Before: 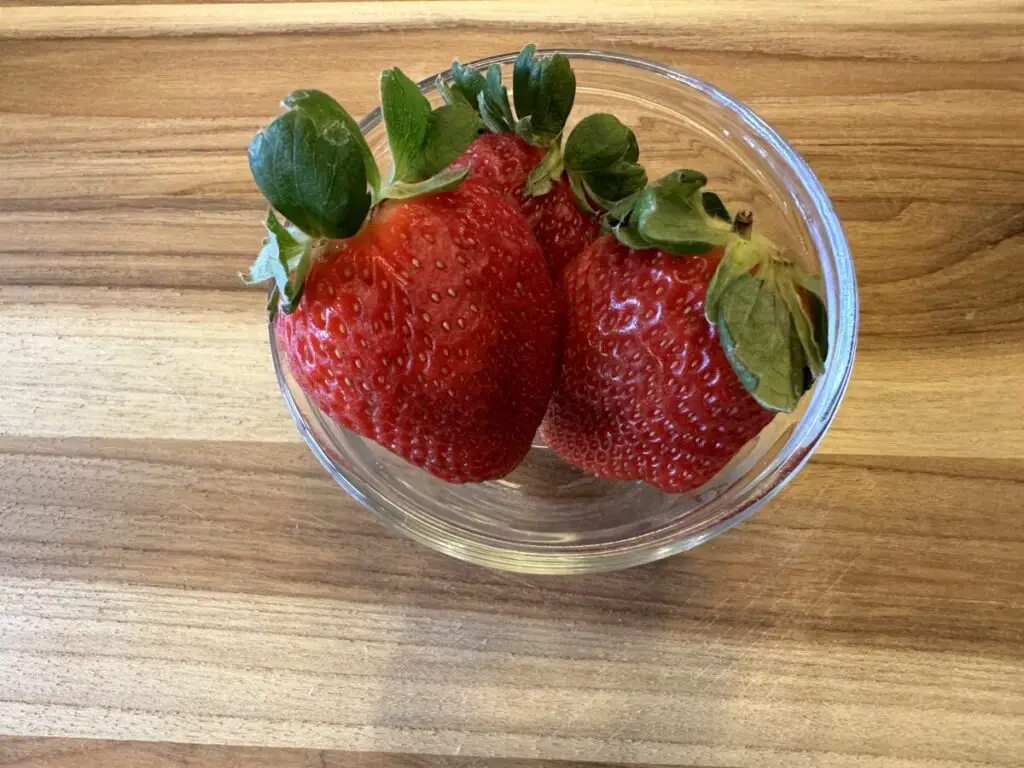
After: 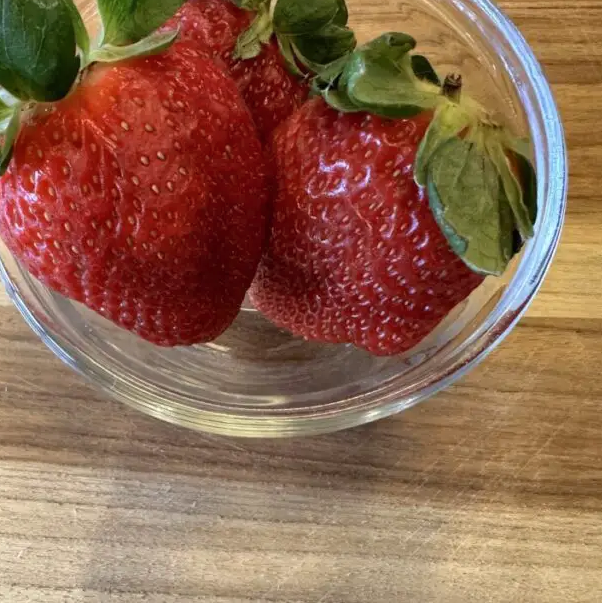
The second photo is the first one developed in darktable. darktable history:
crop and rotate: left 28.443%, top 17.868%, right 12.681%, bottom 3.596%
shadows and highlights: shadows 48.41, highlights -41.36, soften with gaussian
